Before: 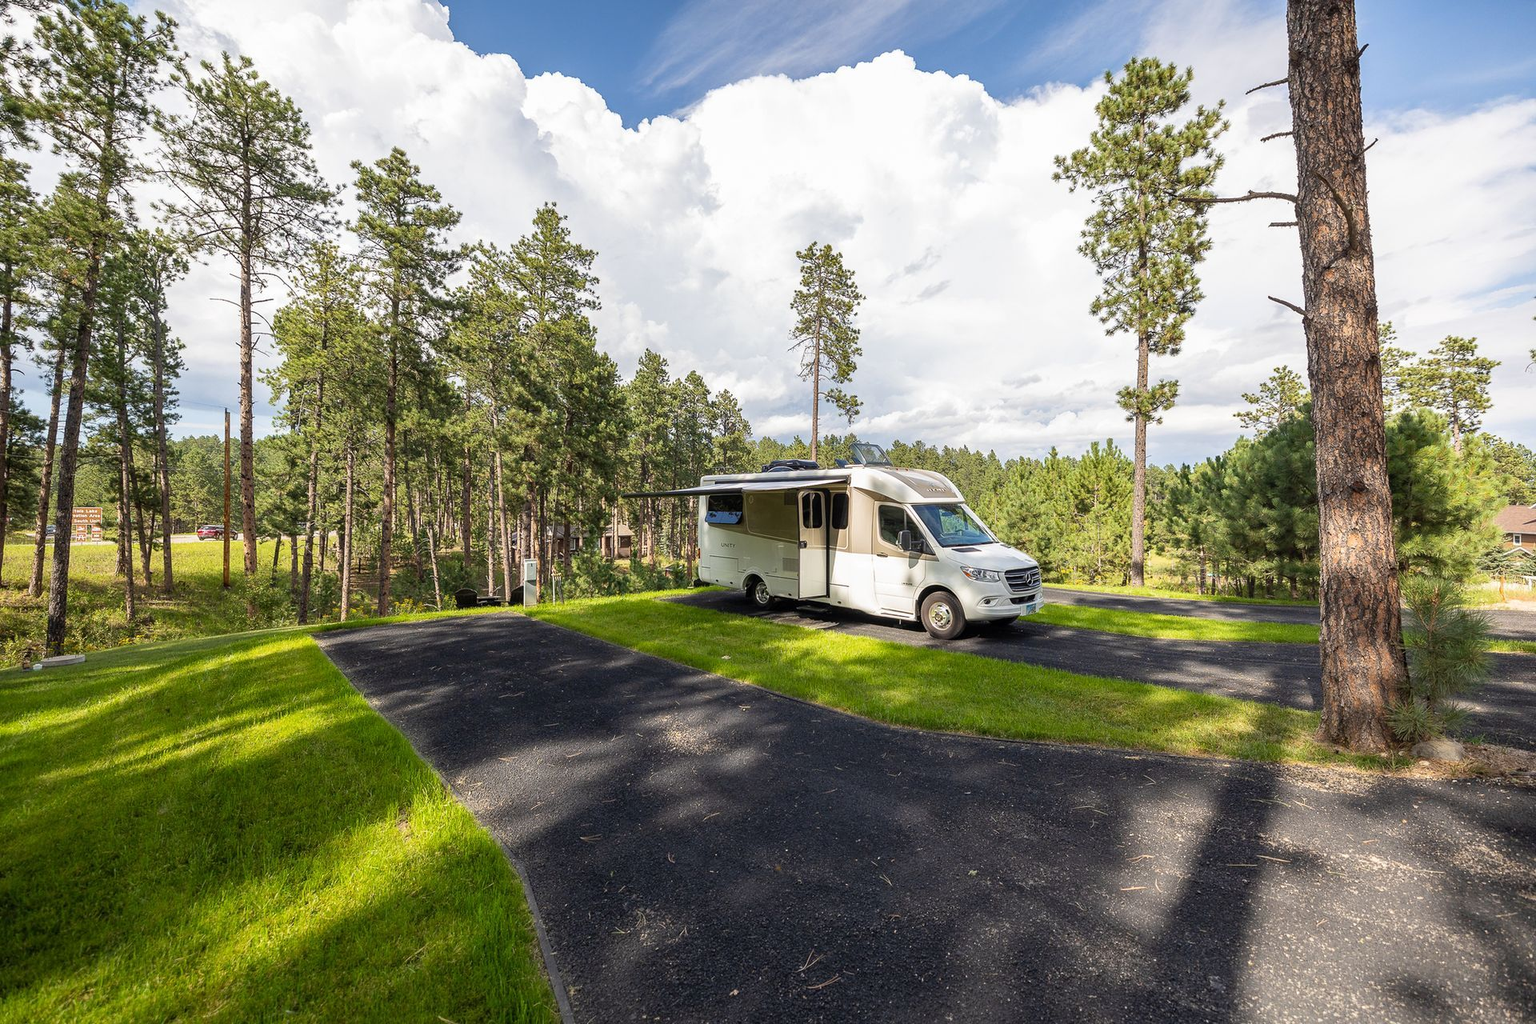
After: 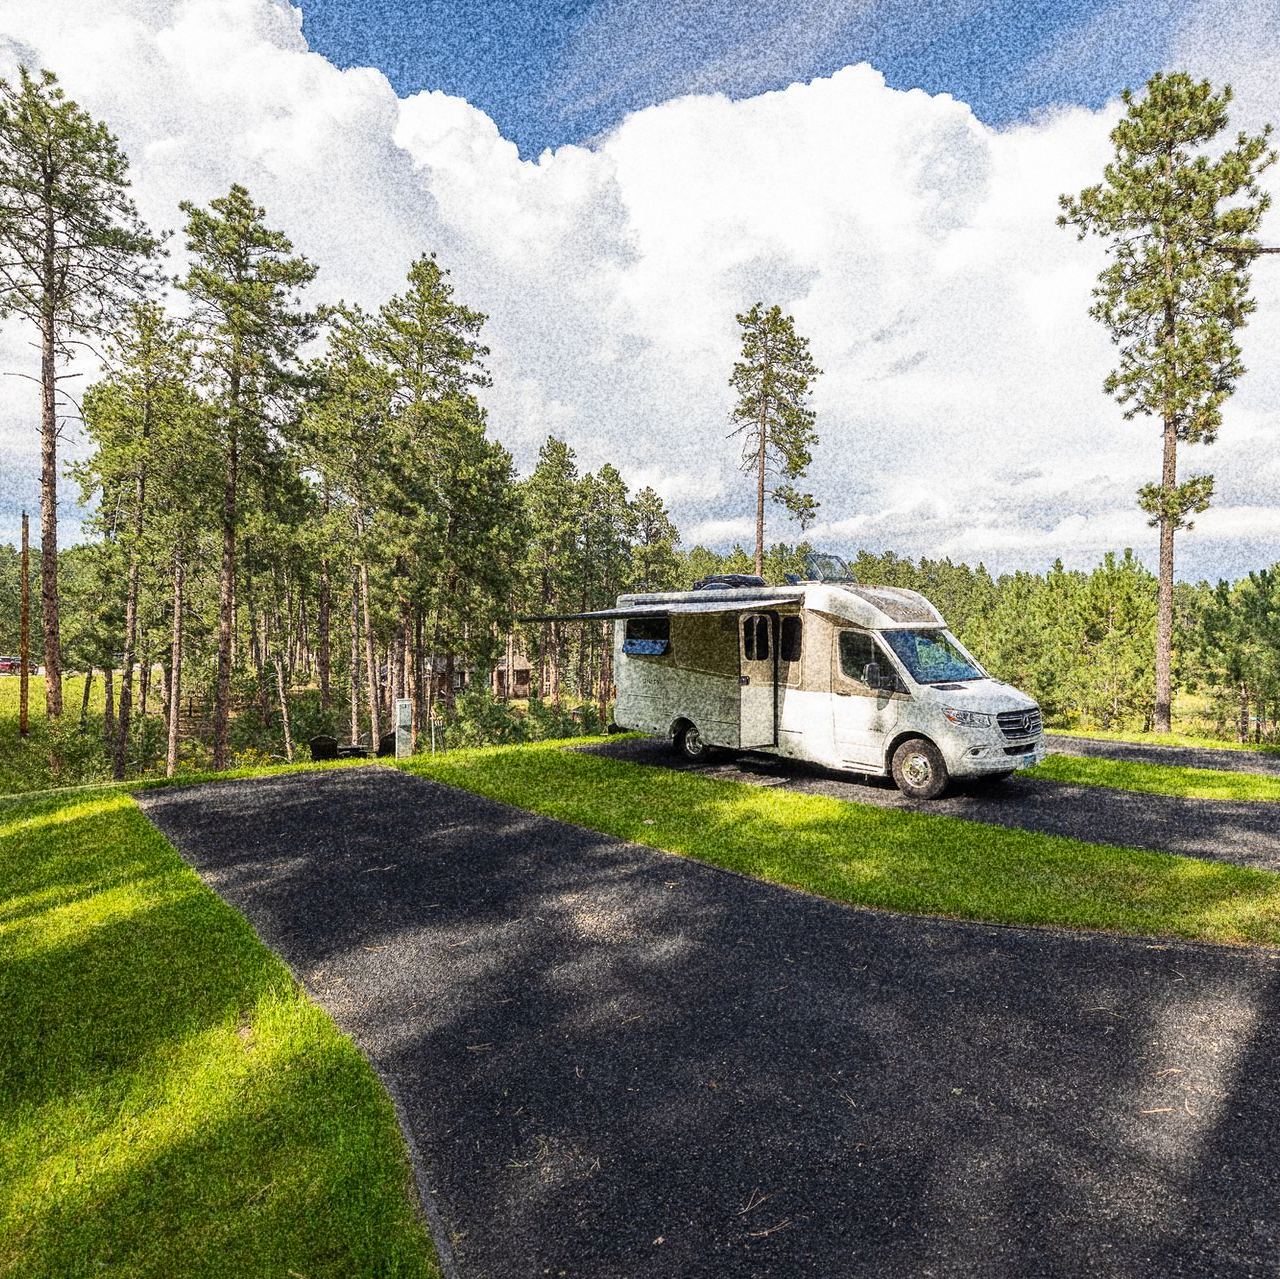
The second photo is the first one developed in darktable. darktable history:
grain: coarseness 30.02 ISO, strength 100%
crop and rotate: left 13.537%, right 19.796%
